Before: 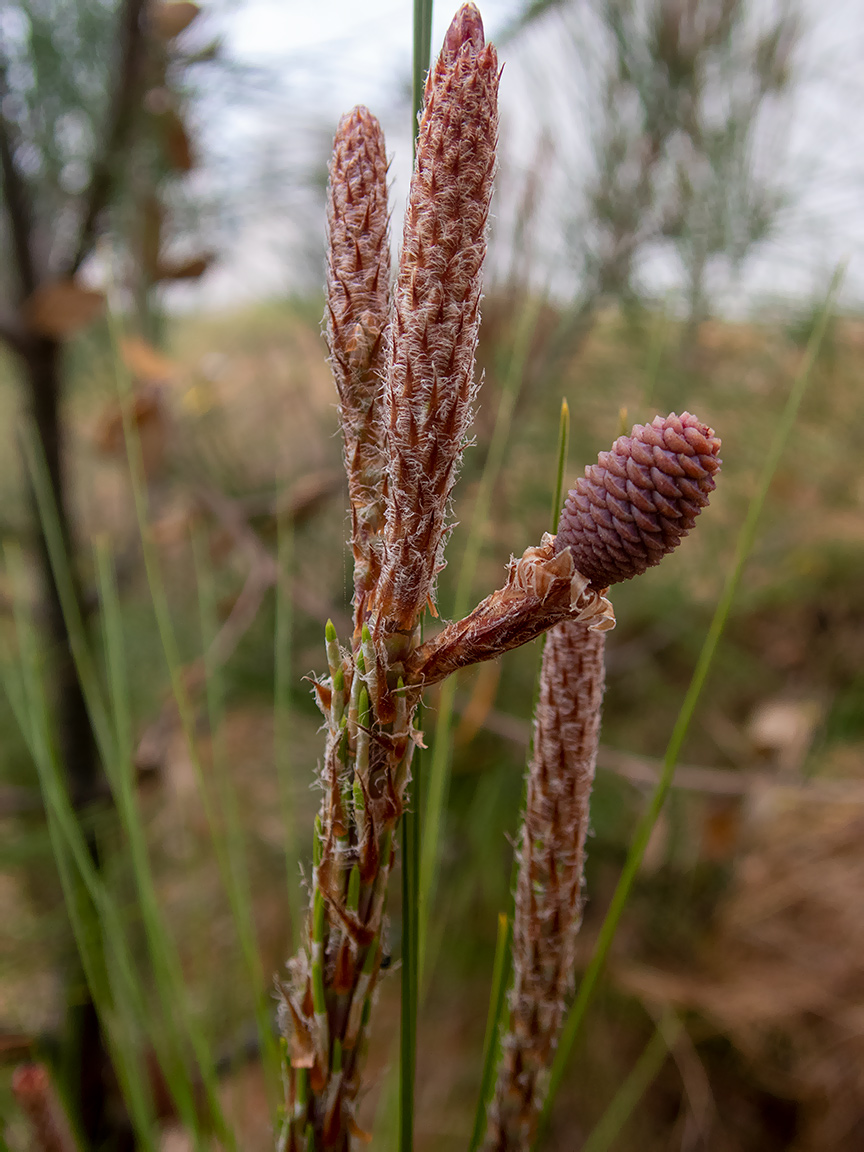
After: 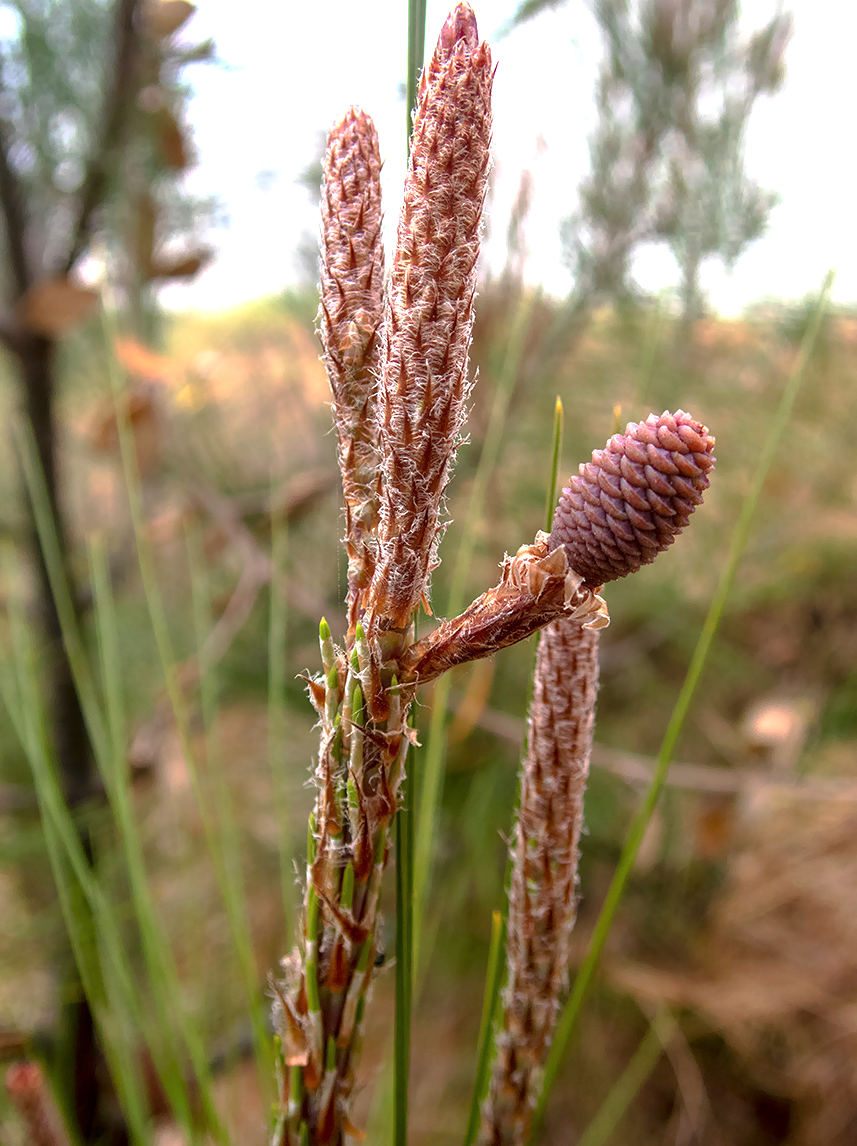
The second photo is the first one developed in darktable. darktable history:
crop and rotate: left 0.766%, top 0.244%, bottom 0.239%
tone curve: curves: ch0 [(0, 0) (0.568, 0.517) (0.8, 0.717) (1, 1)], preserve colors none
exposure: exposure 1.203 EV, compensate highlight preservation false
